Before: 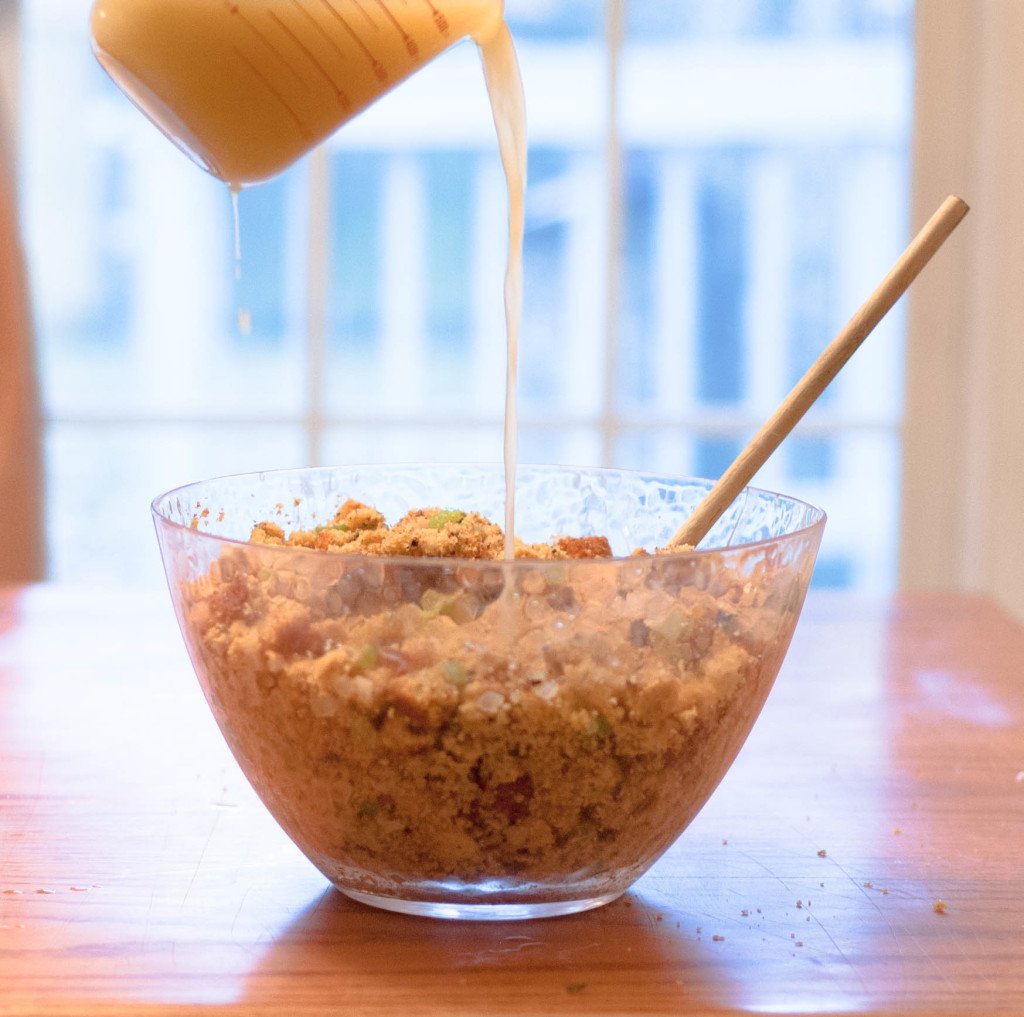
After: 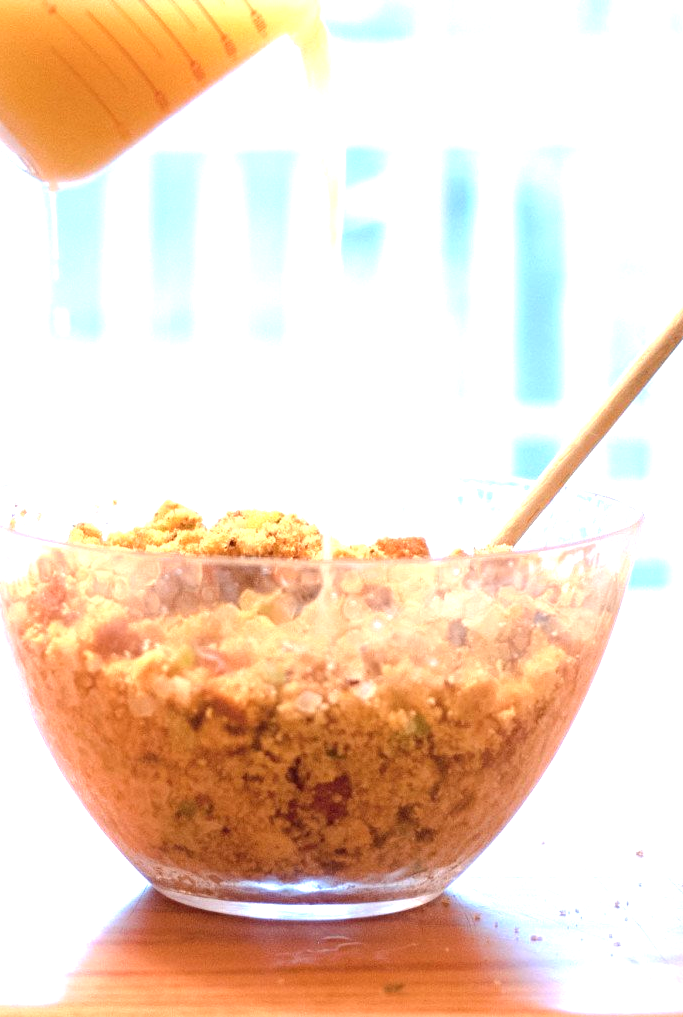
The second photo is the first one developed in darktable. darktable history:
exposure: black level correction 0, exposure 1.103 EV, compensate exposure bias true, compensate highlight preservation false
crop and rotate: left 17.807%, right 15.427%
